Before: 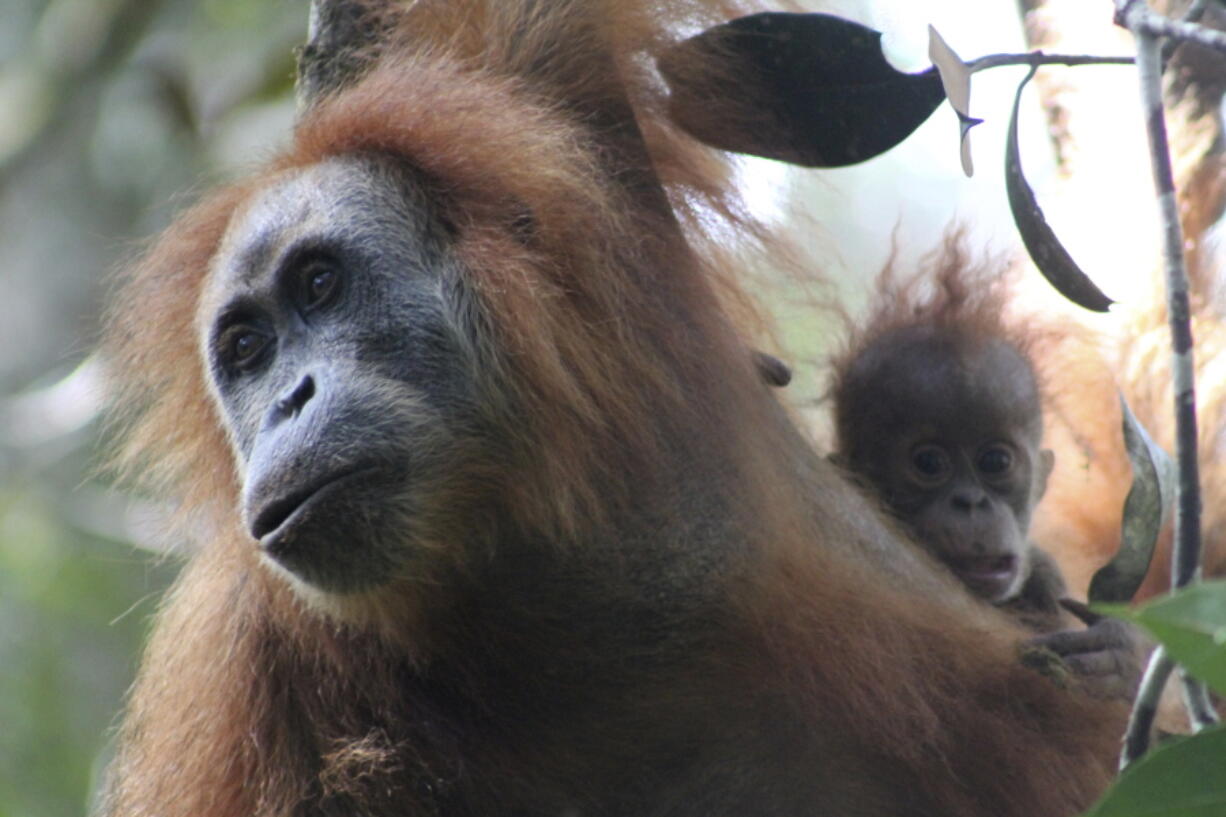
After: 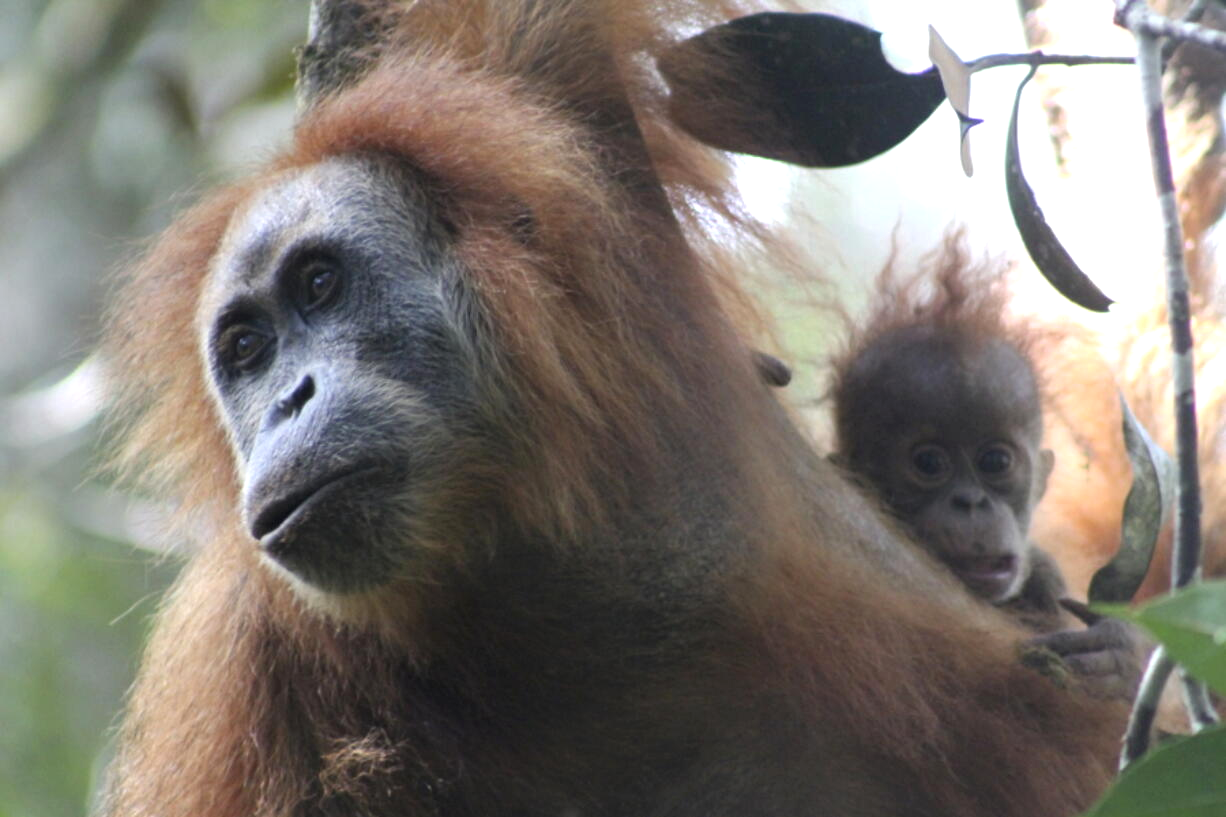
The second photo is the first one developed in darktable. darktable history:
tone equalizer: edges refinement/feathering 500, mask exposure compensation -1.57 EV, preserve details no
exposure: exposure 0.297 EV, compensate highlight preservation false
